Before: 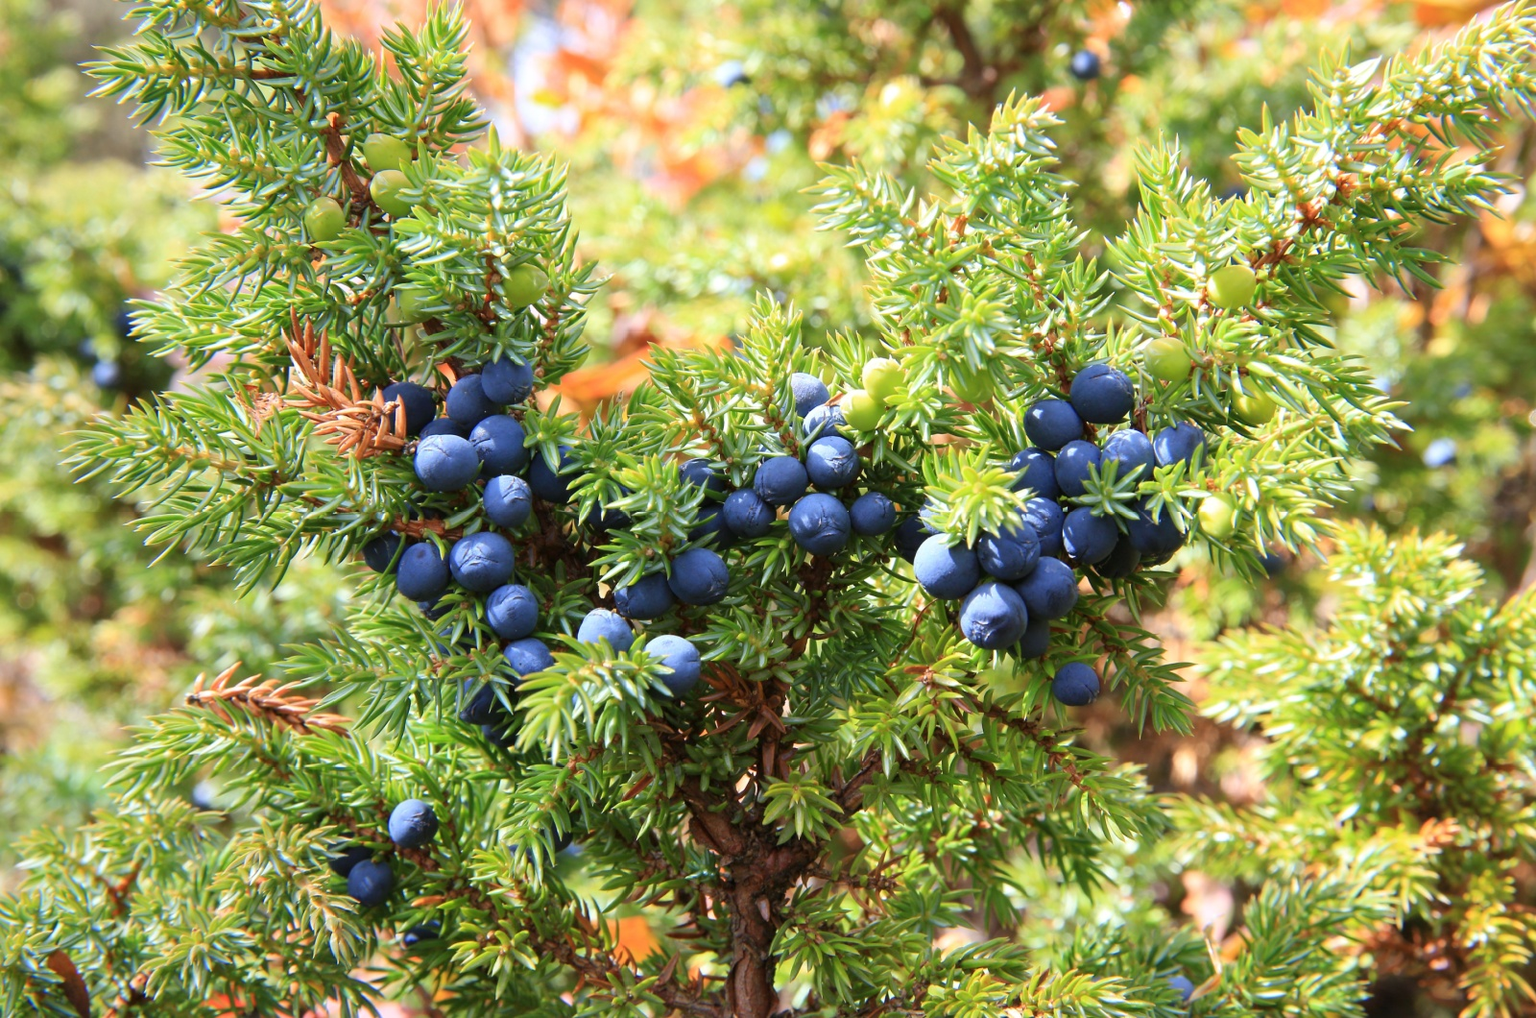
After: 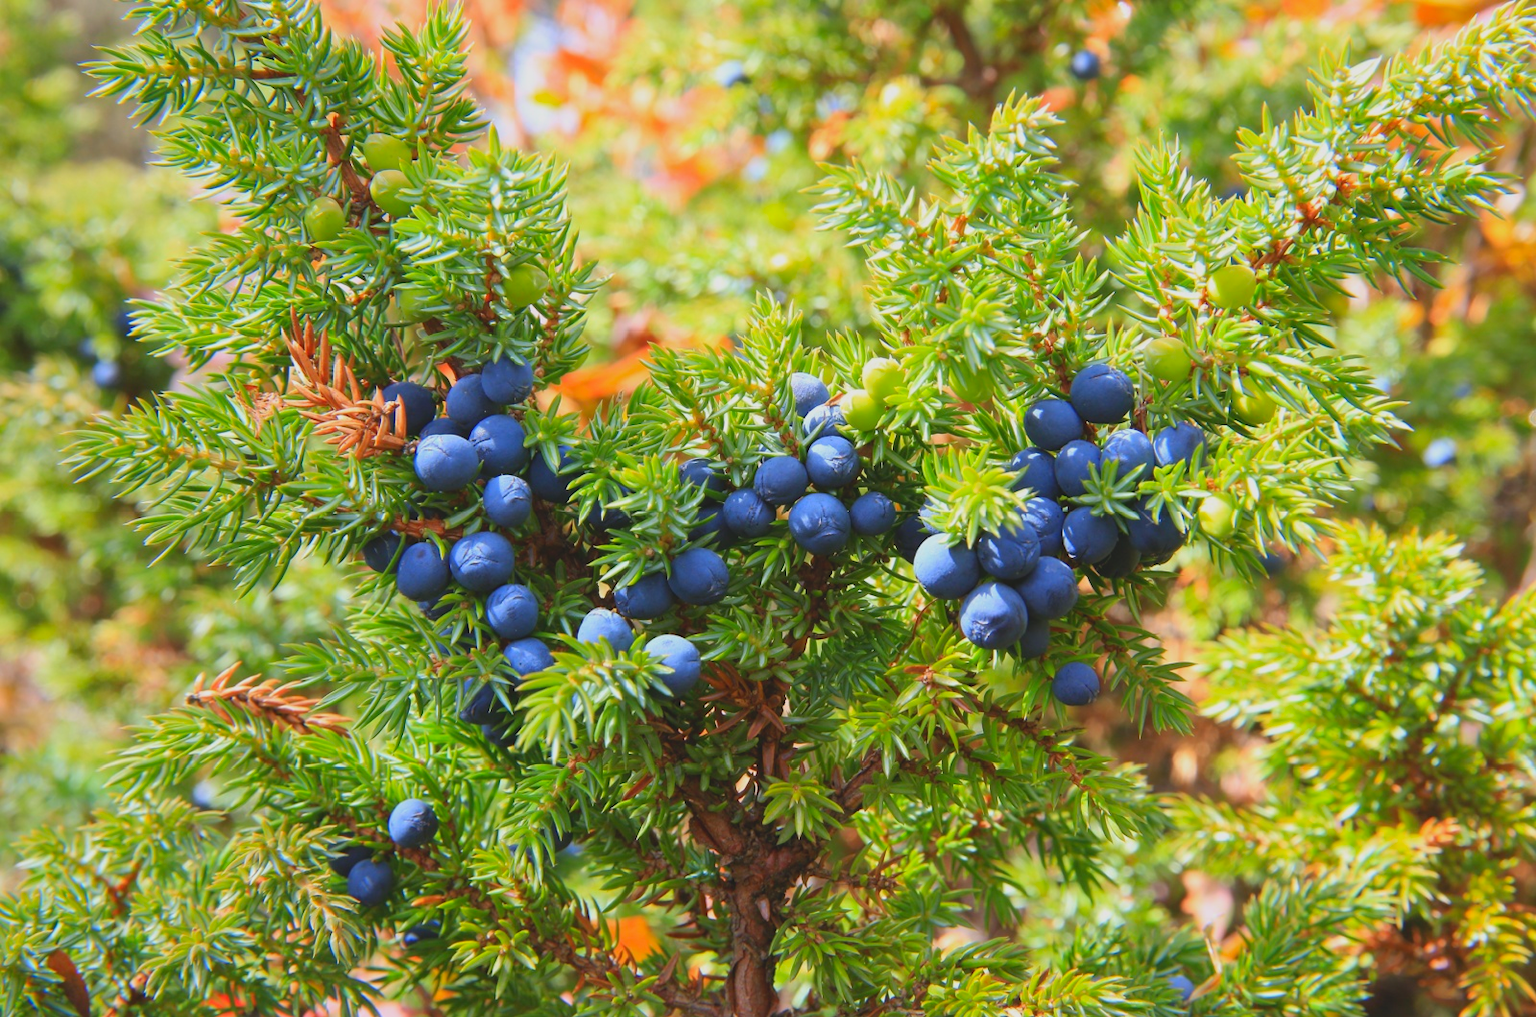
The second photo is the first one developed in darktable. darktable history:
contrast brightness saturation: contrast -0.191, saturation 0.187
